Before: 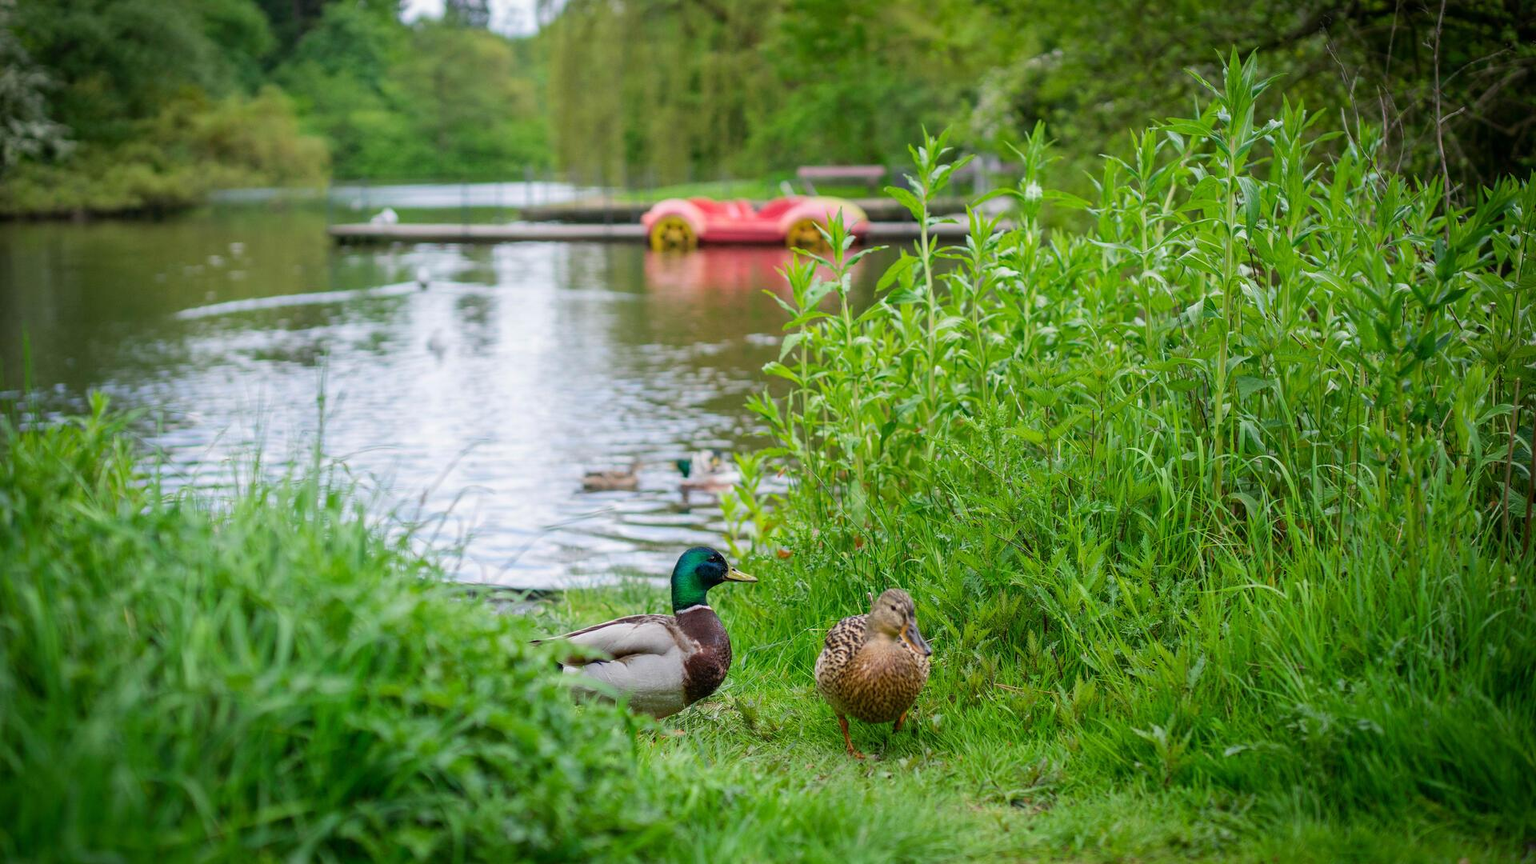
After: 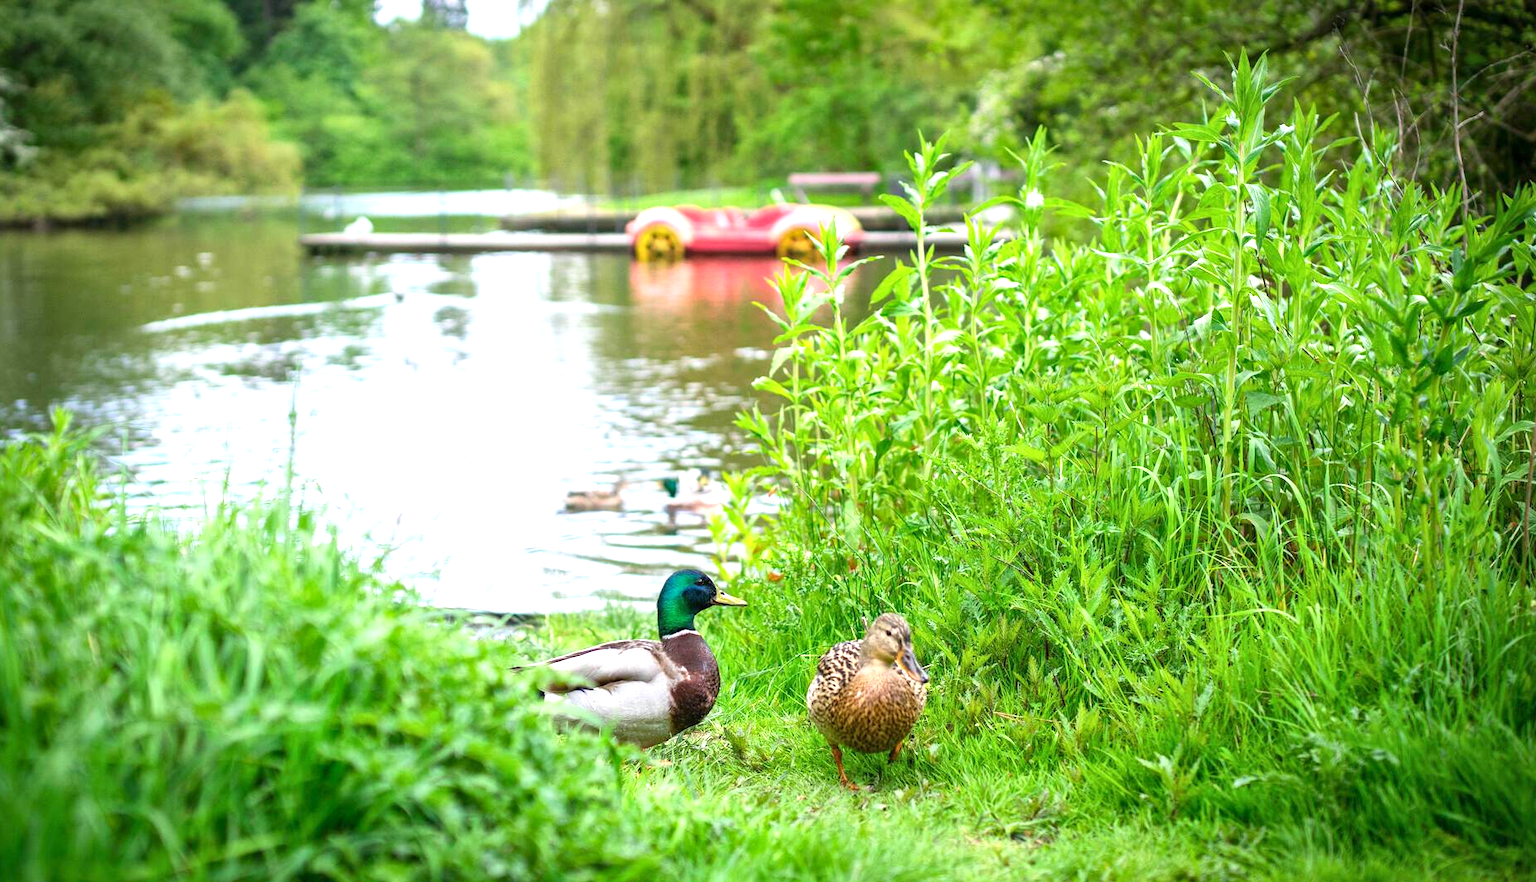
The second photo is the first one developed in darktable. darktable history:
exposure: black level correction 0, exposure 1.107 EV, compensate highlight preservation false
crop and rotate: left 2.635%, right 1.297%, bottom 1.871%
local contrast: mode bilateral grid, contrast 20, coarseness 49, detail 119%, midtone range 0.2
